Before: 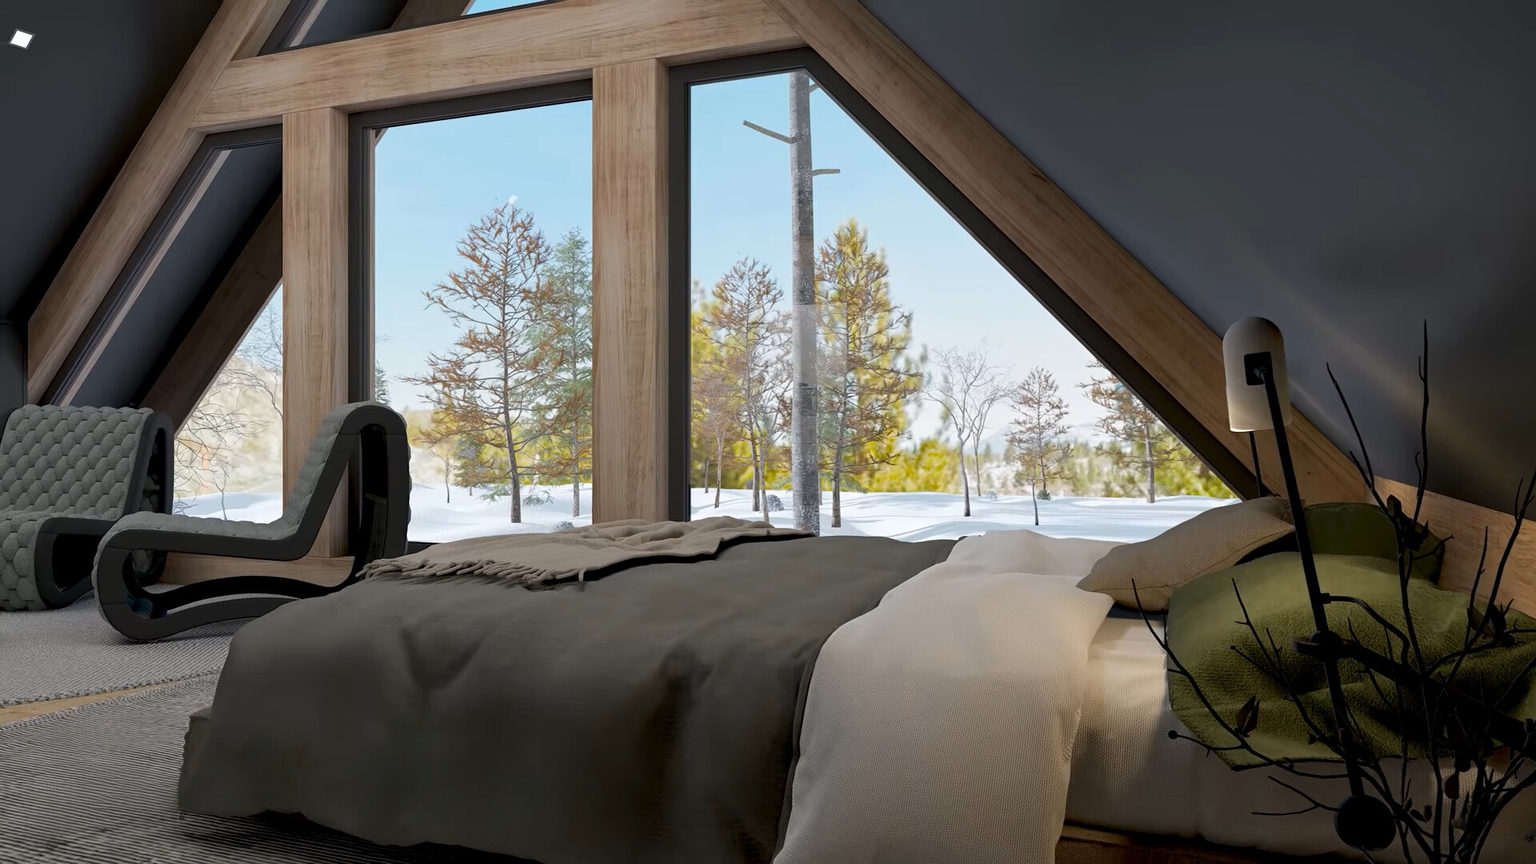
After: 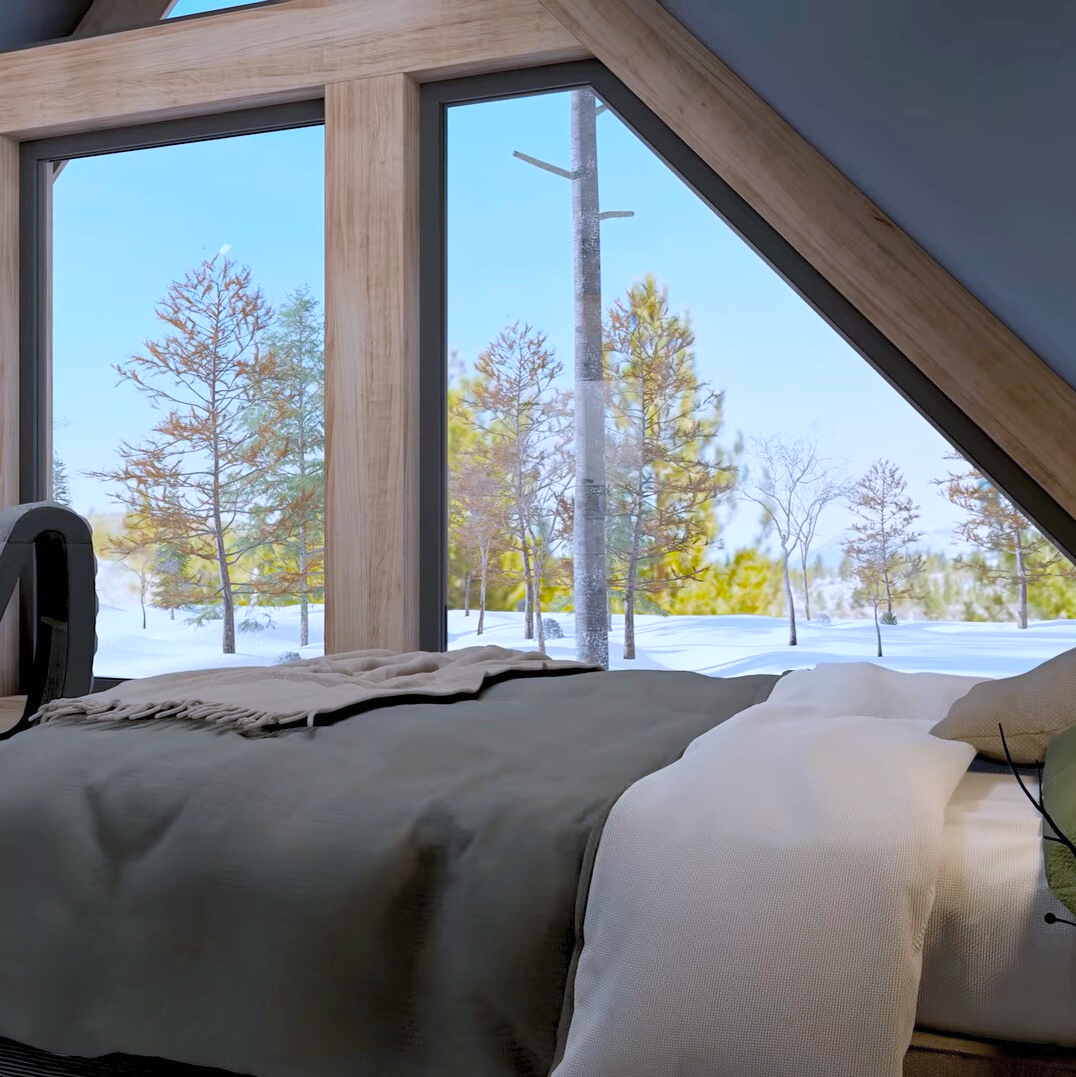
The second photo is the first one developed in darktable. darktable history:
contrast brightness saturation: brightness 0.13
color balance rgb: linear chroma grading › shadows -8%, linear chroma grading › global chroma 10%, perceptual saturation grading › global saturation 2%, perceptual saturation grading › highlights -2%, perceptual saturation grading › mid-tones 4%, perceptual saturation grading › shadows 8%, perceptual brilliance grading › global brilliance 2%, perceptual brilliance grading › highlights -4%, global vibrance 16%, saturation formula JzAzBz (2021)
color calibration: illuminant as shot in camera, x 0.37, y 0.382, temperature 4313.32 K
crop: left 21.674%, right 22.086%
